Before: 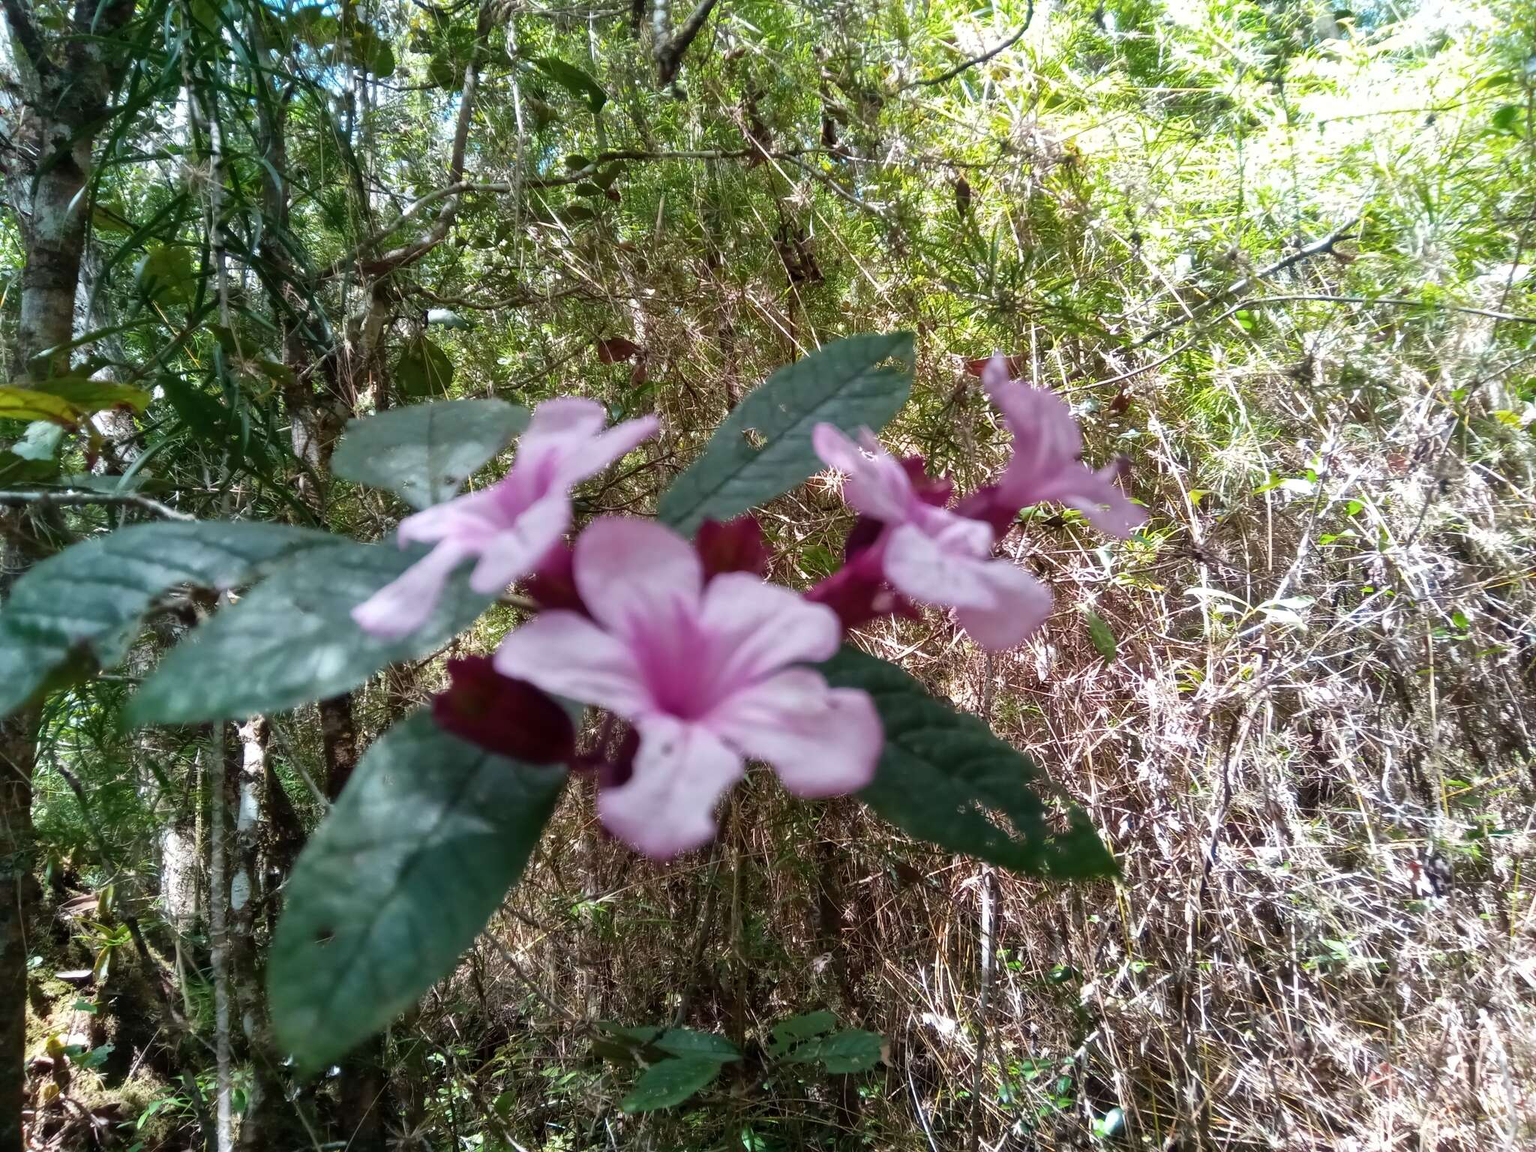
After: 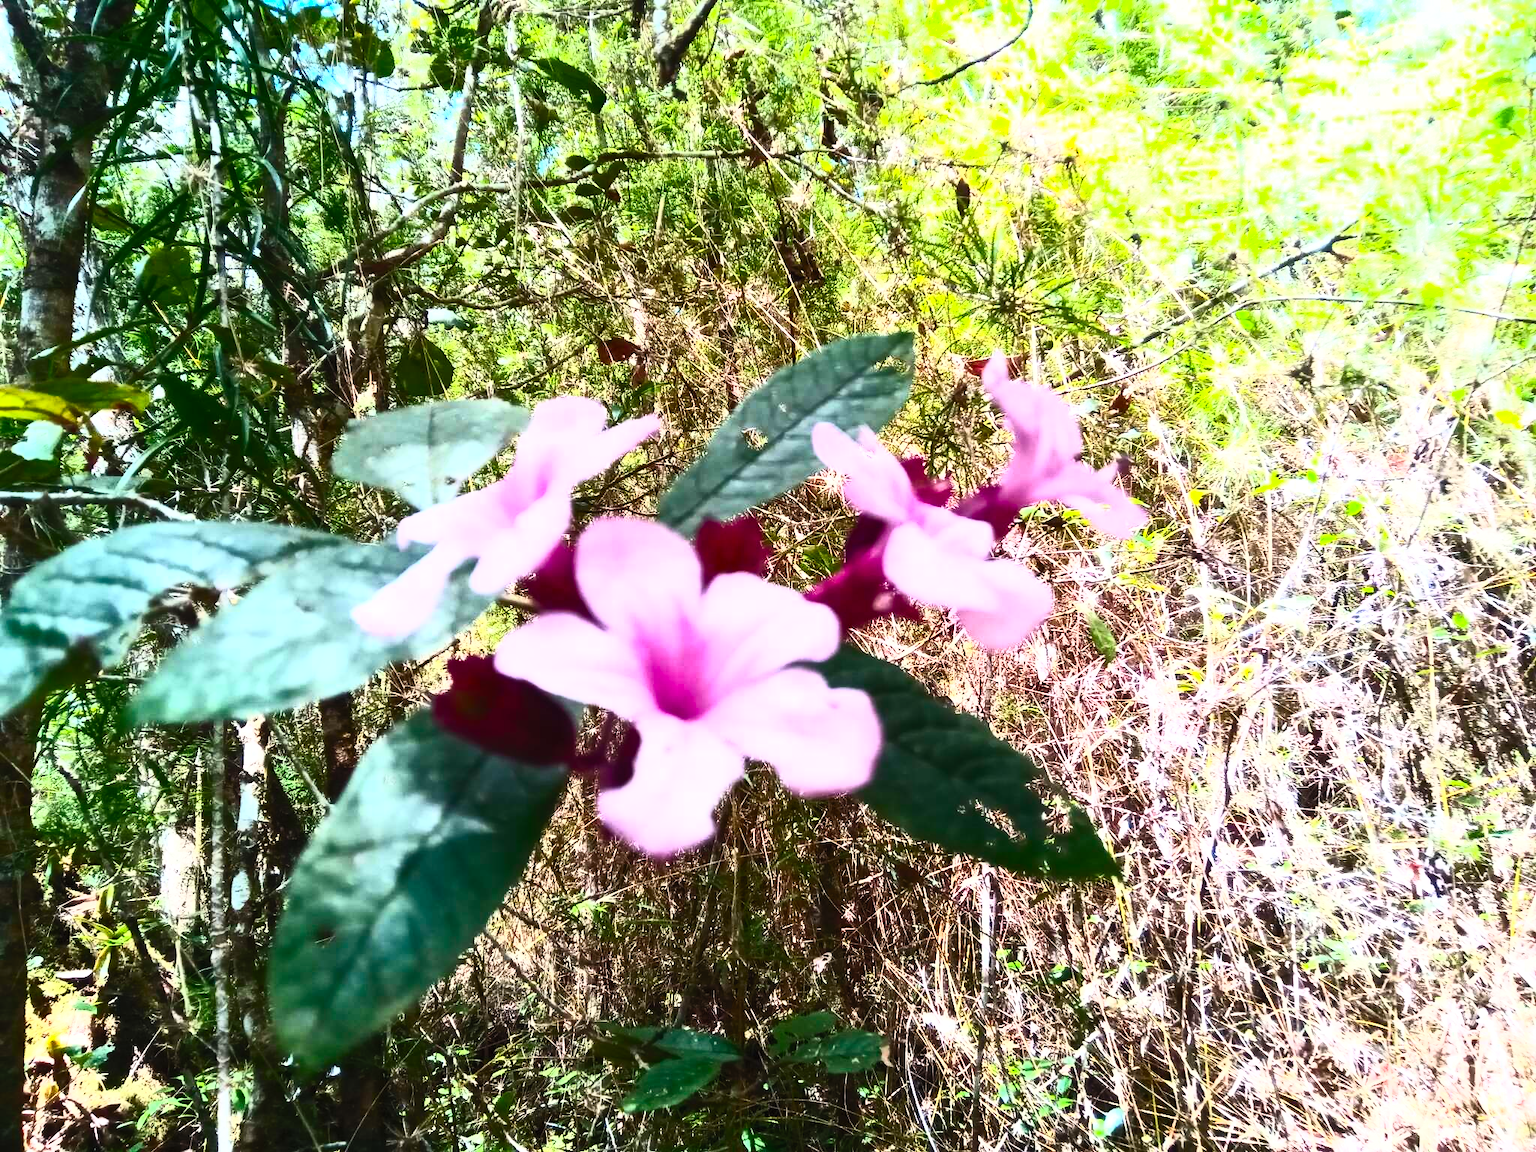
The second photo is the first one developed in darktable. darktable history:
contrast brightness saturation: contrast 0.837, brightness 0.582, saturation 0.574
tone equalizer: -8 EV -0.446 EV, -7 EV -0.39 EV, -6 EV -0.36 EV, -5 EV -0.216 EV, -3 EV 0.194 EV, -2 EV 0.354 EV, -1 EV 0.37 EV, +0 EV 0.4 EV
